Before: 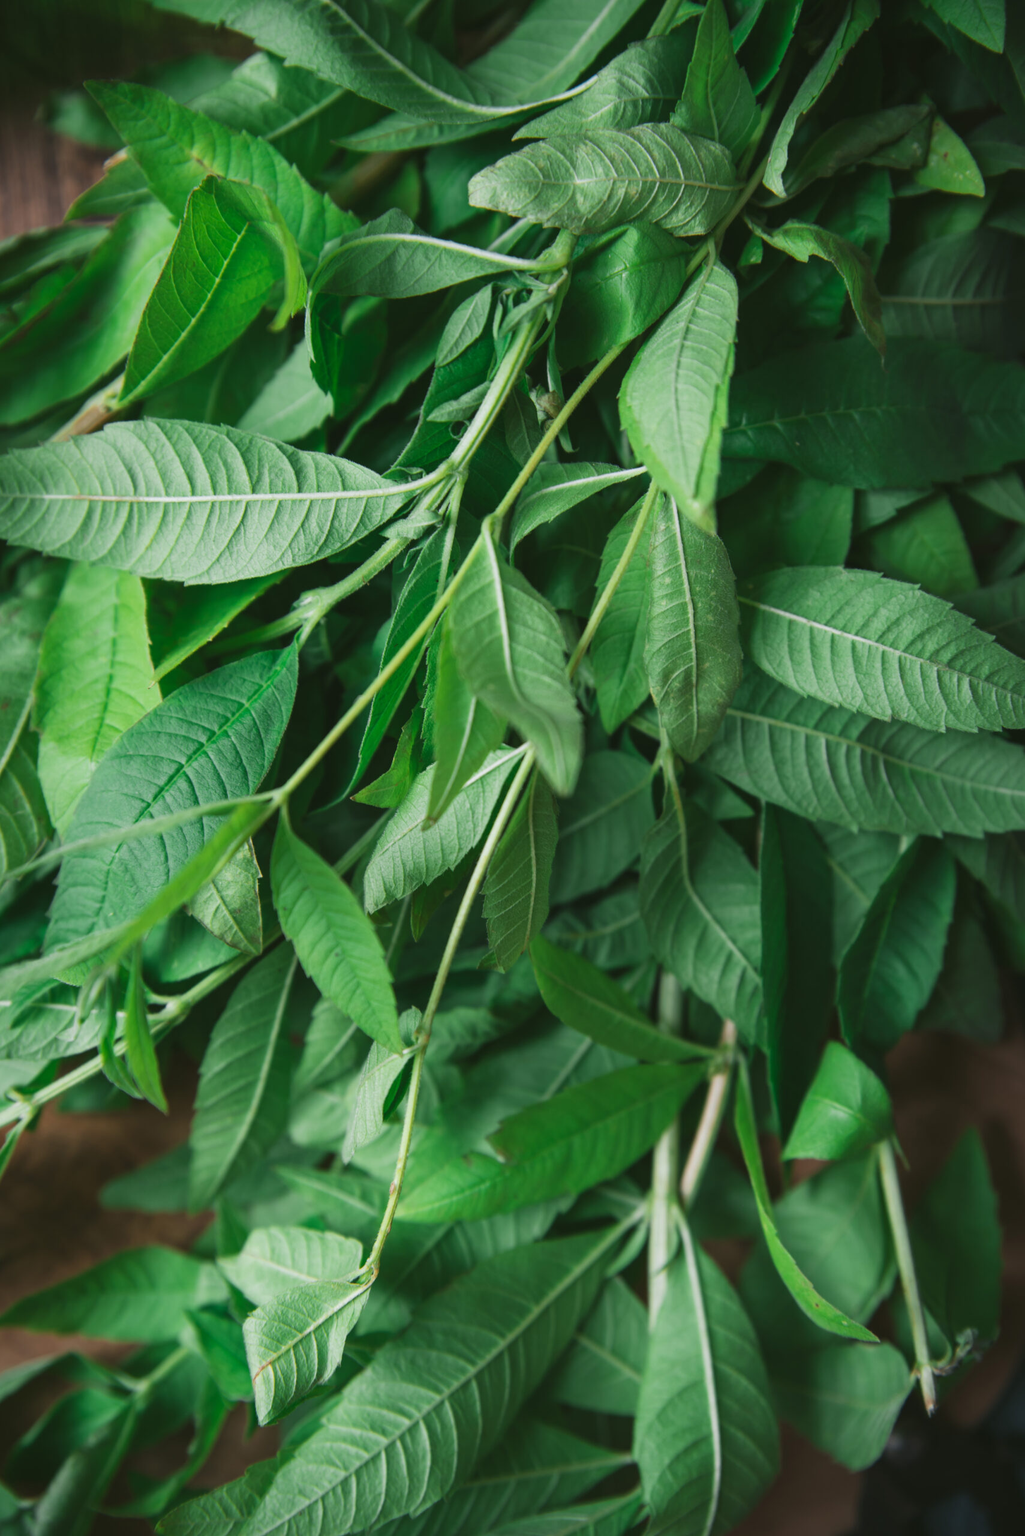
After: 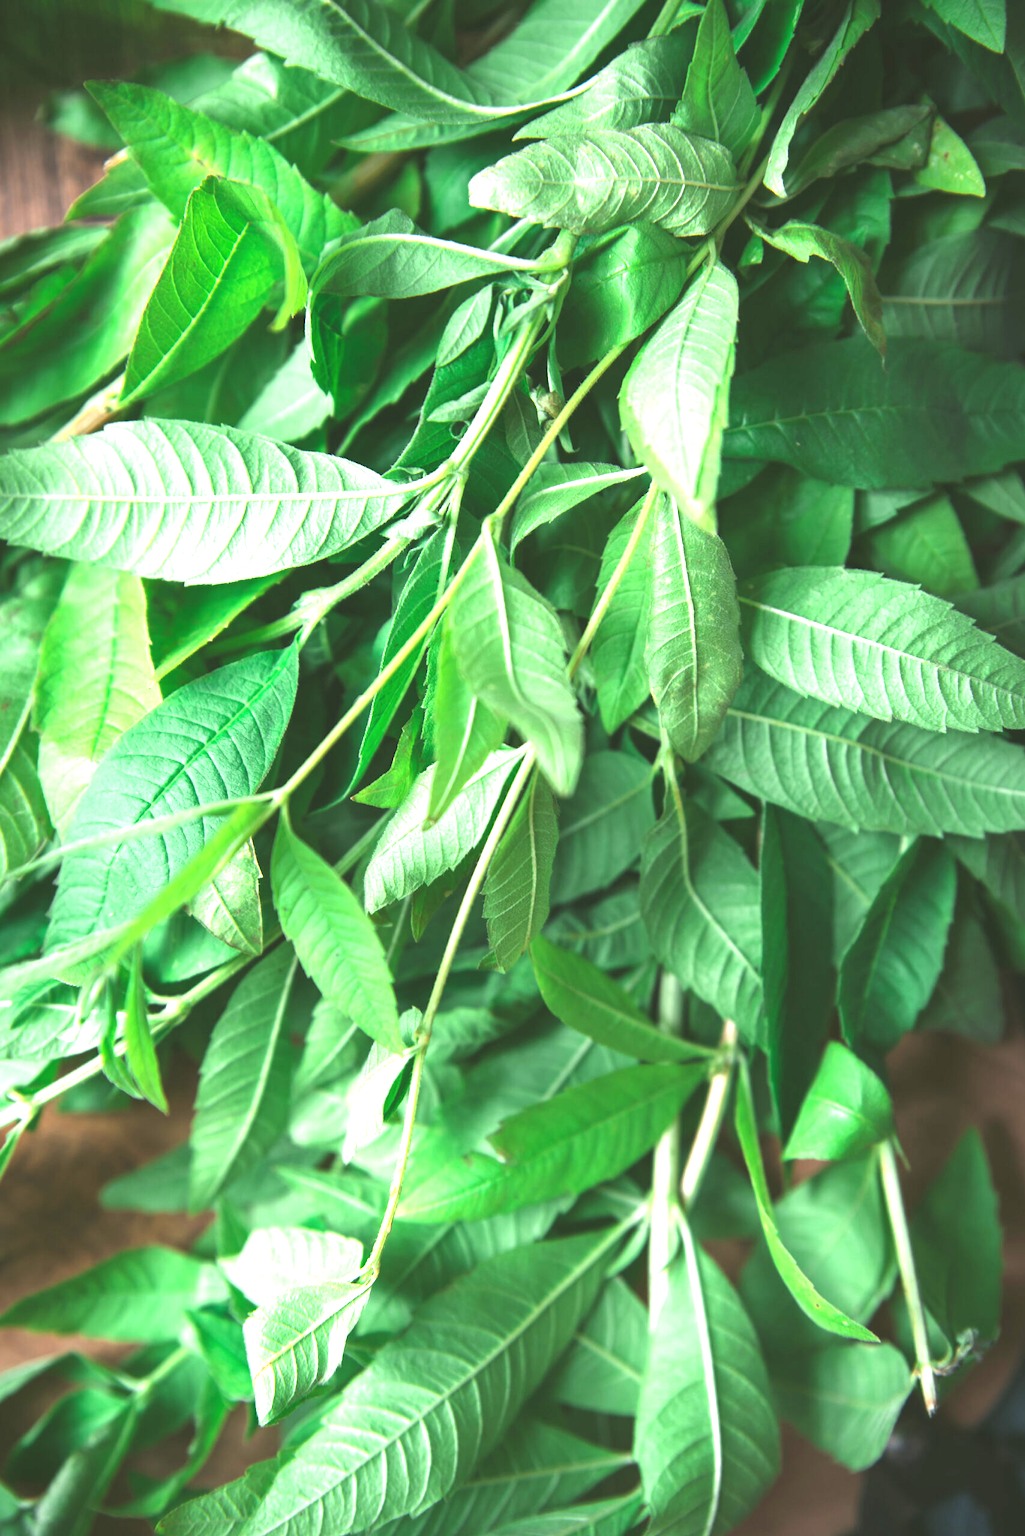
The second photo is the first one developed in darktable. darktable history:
exposure: black level correction -0.002, exposure 1.327 EV, compensate exposure bias true, compensate highlight preservation false
